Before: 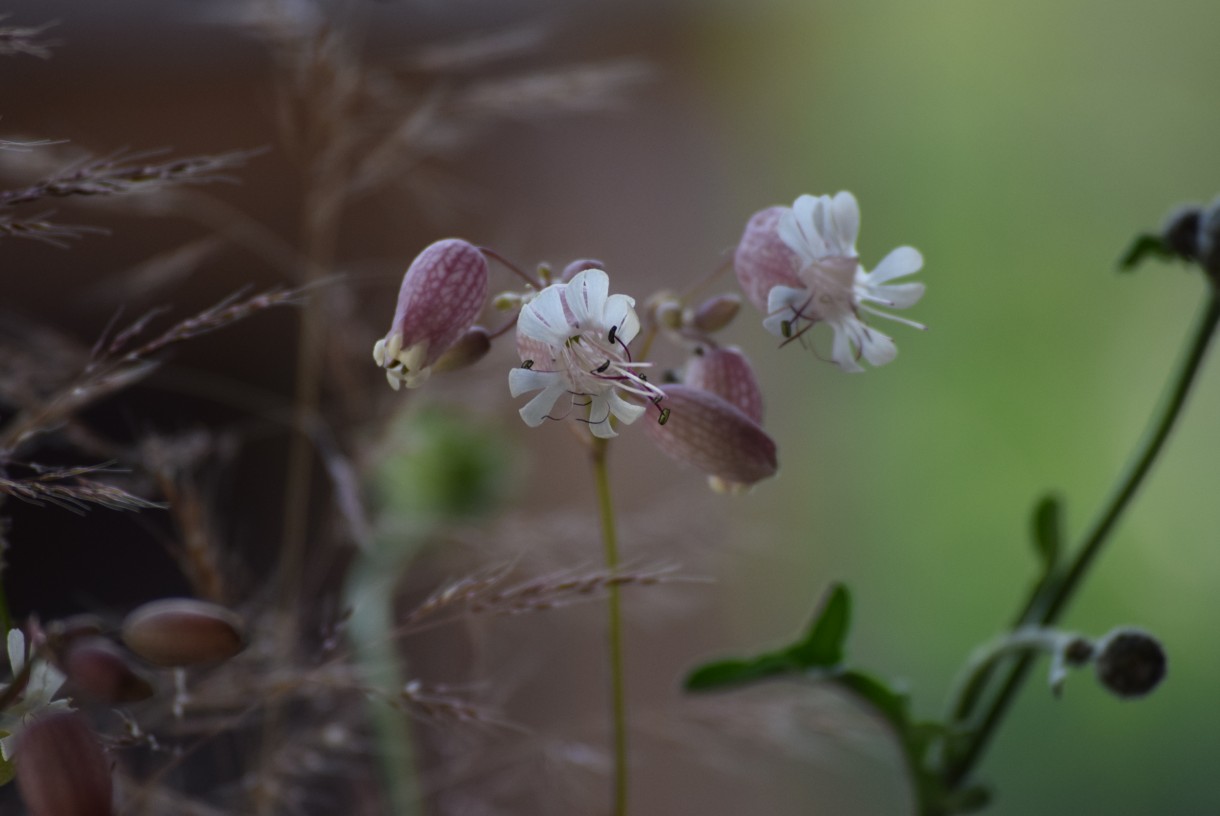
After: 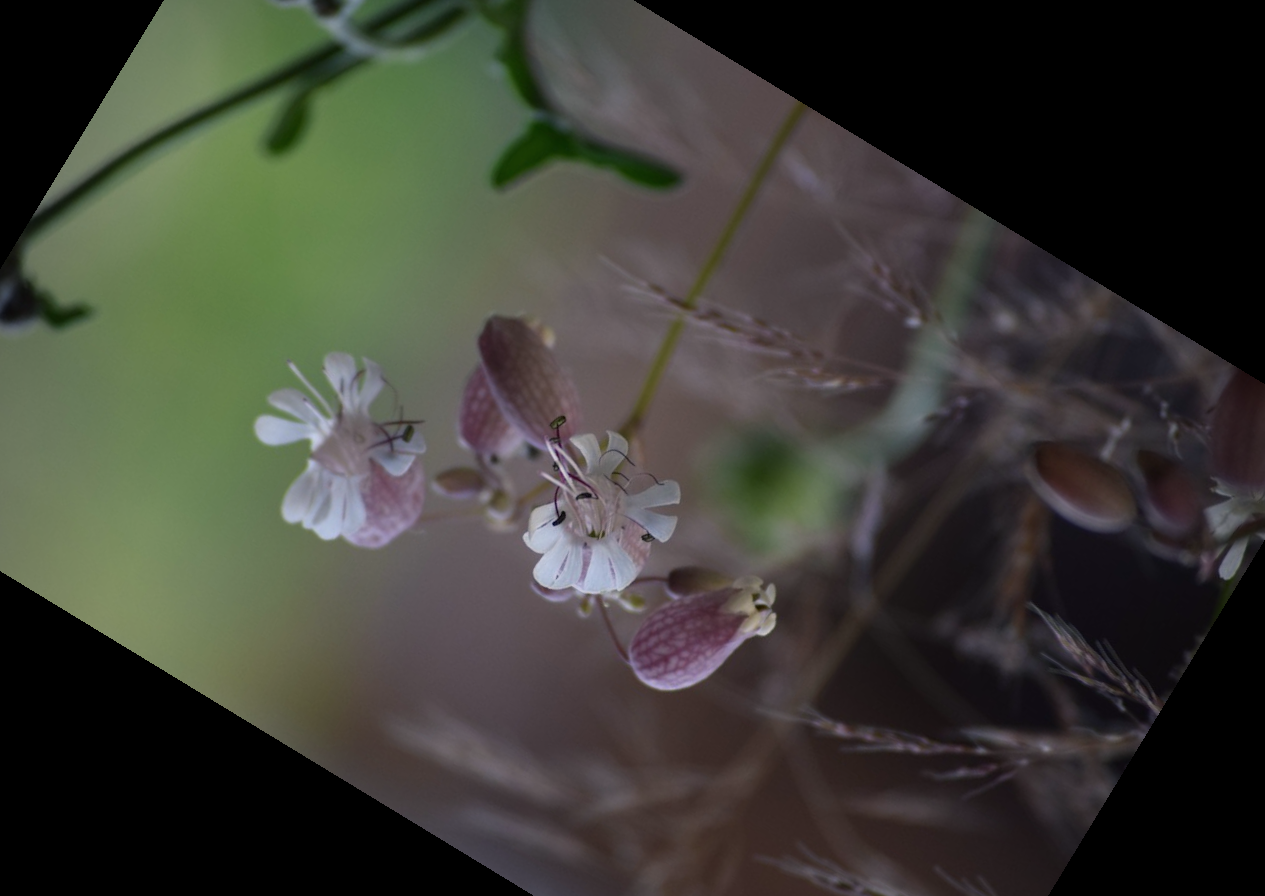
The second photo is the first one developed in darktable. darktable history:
crop and rotate: angle 148.68°, left 9.111%, top 15.603%, right 4.588%, bottom 17.041%
color balance rgb: shadows lift › chroma 1.41%, shadows lift › hue 260°, power › chroma 0.5%, power › hue 260°, highlights gain › chroma 1%, highlights gain › hue 27°, saturation formula JzAzBz (2021)
vignetting: fall-off radius 60.65%
